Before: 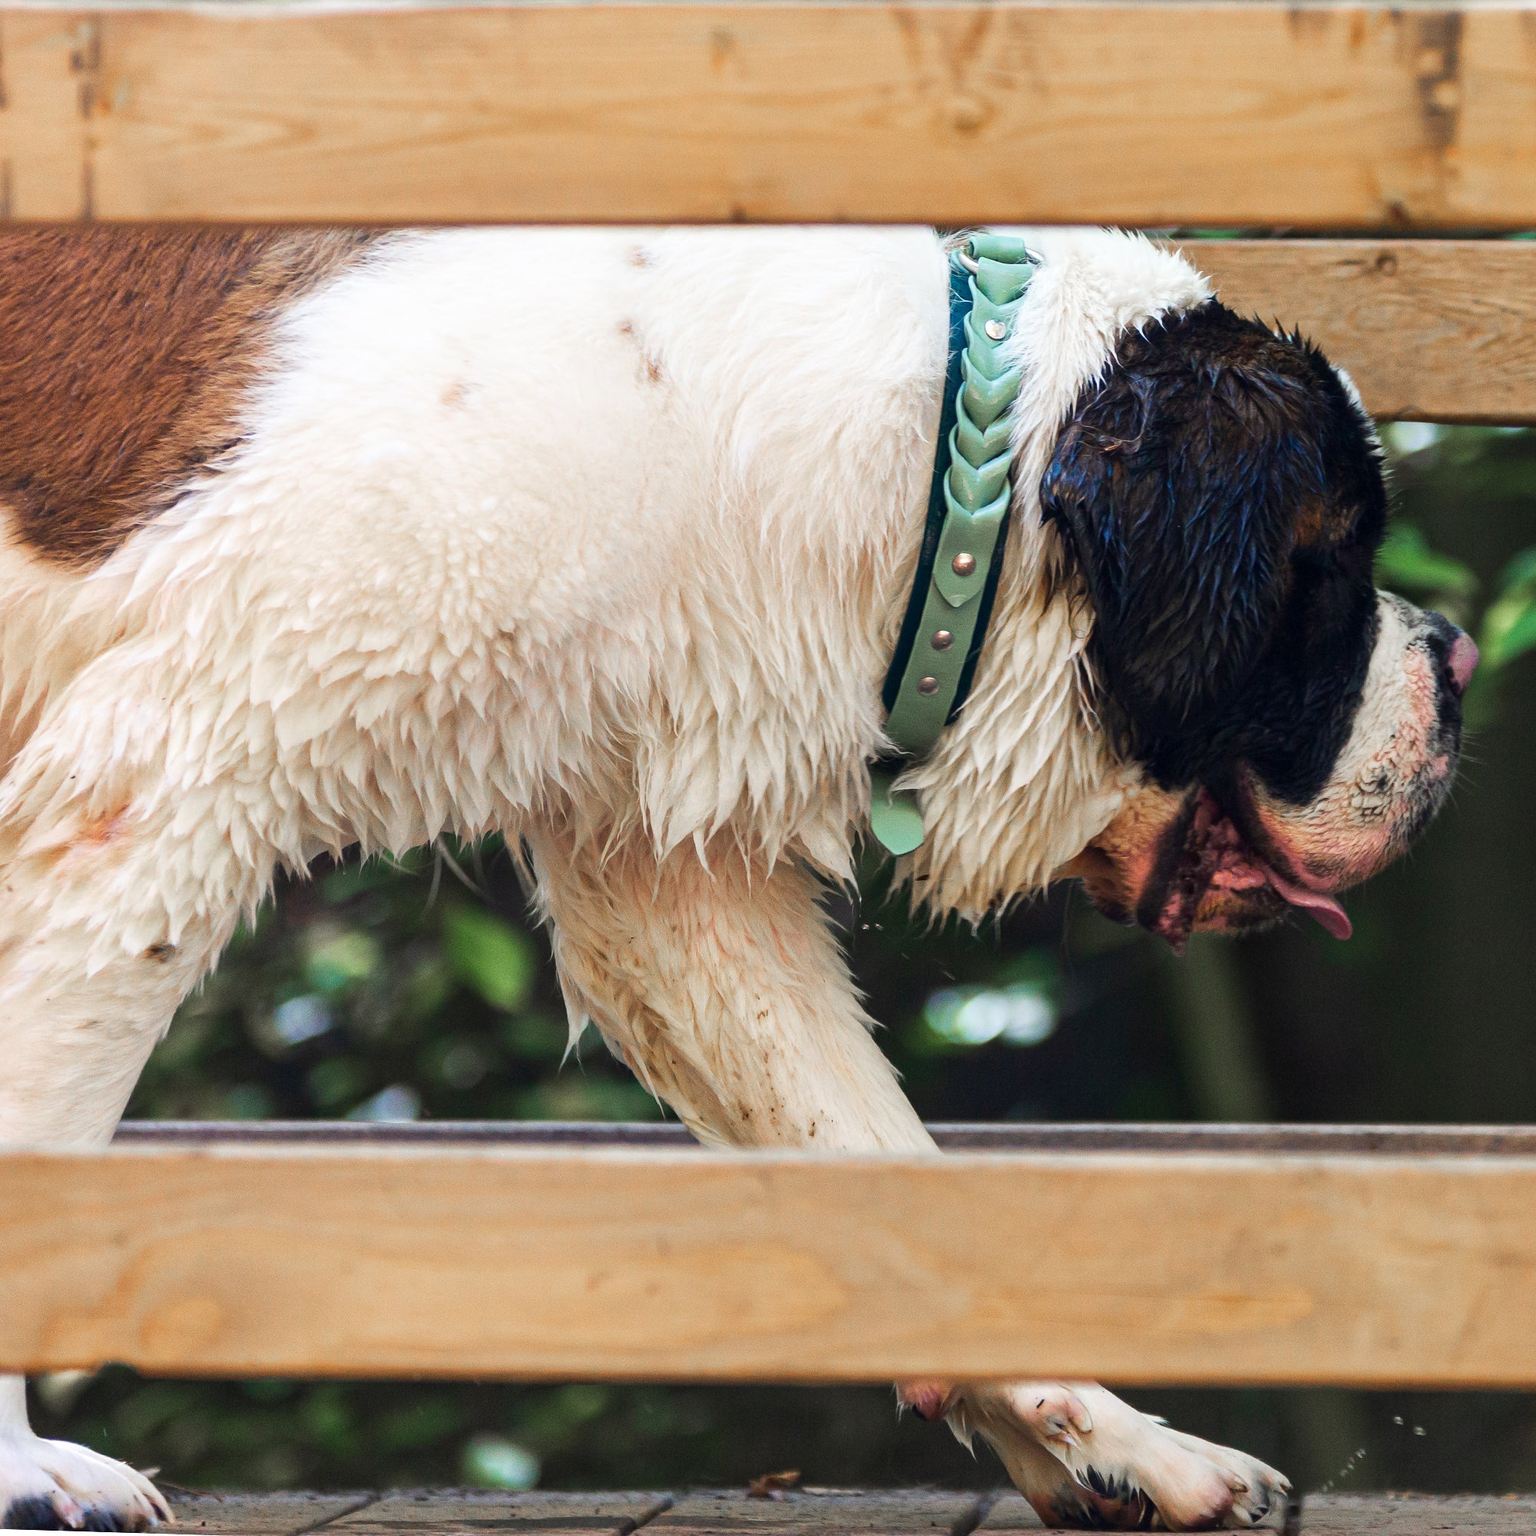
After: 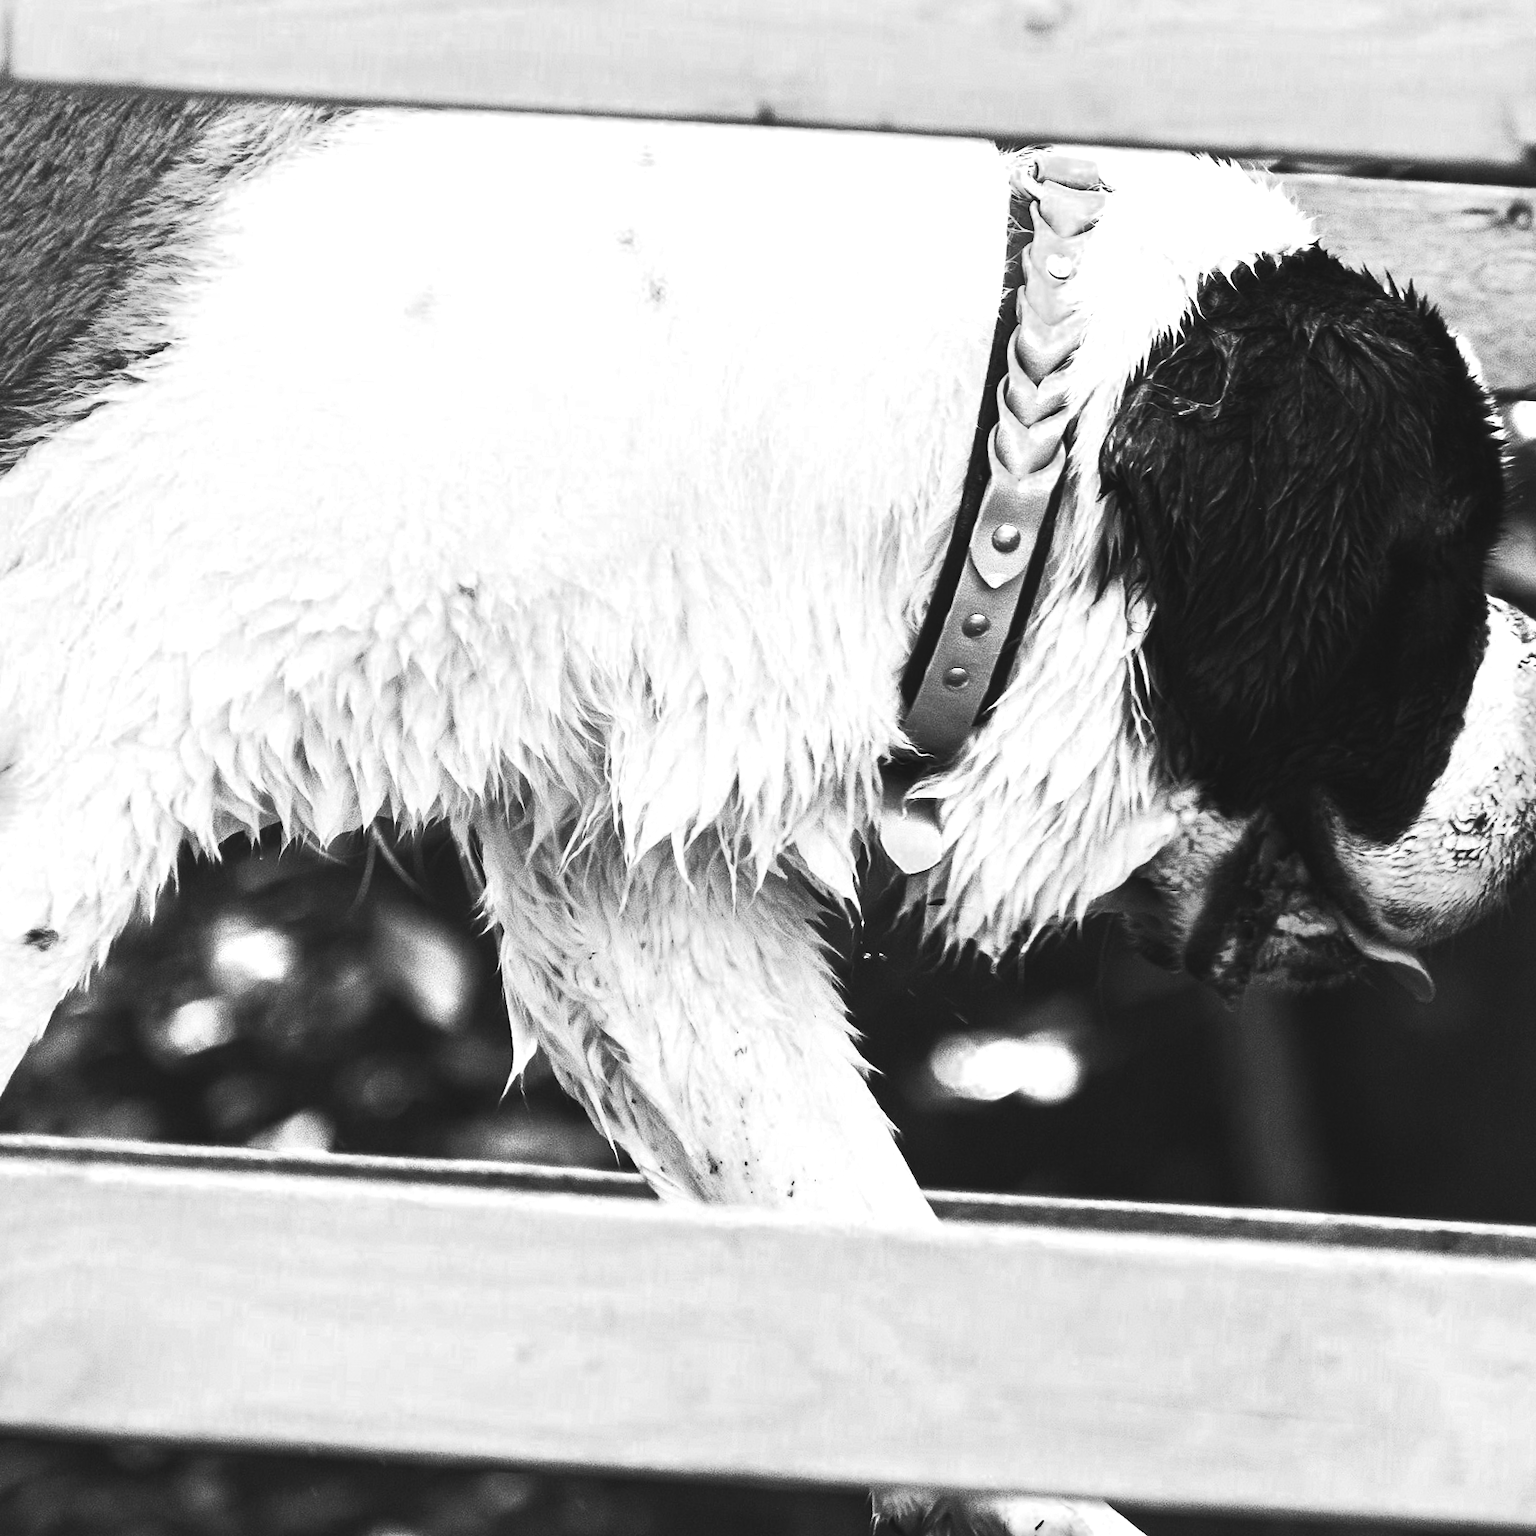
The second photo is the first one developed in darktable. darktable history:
crop and rotate: angle -3.27°, left 5.211%, top 5.211%, right 4.607%, bottom 4.607%
color balance: lift [1.005, 1.002, 0.998, 0.998], gamma [1, 1.021, 1.02, 0.979], gain [0.923, 1.066, 1.056, 0.934]
contrast brightness saturation: contrast 0.83, brightness 0.59, saturation 0.59
monochrome: on, module defaults
tone equalizer: on, module defaults
color correction: highlights a* 1.12, highlights b* 24.26, shadows a* 15.58, shadows b* 24.26
color zones: curves: ch0 [(0.002, 0.593) (0.143, 0.417) (0.285, 0.541) (0.455, 0.289) (0.608, 0.327) (0.727, 0.283) (0.869, 0.571) (1, 0.603)]; ch1 [(0, 0) (0.143, 0) (0.286, 0) (0.429, 0) (0.571, 0) (0.714, 0) (0.857, 0)]
